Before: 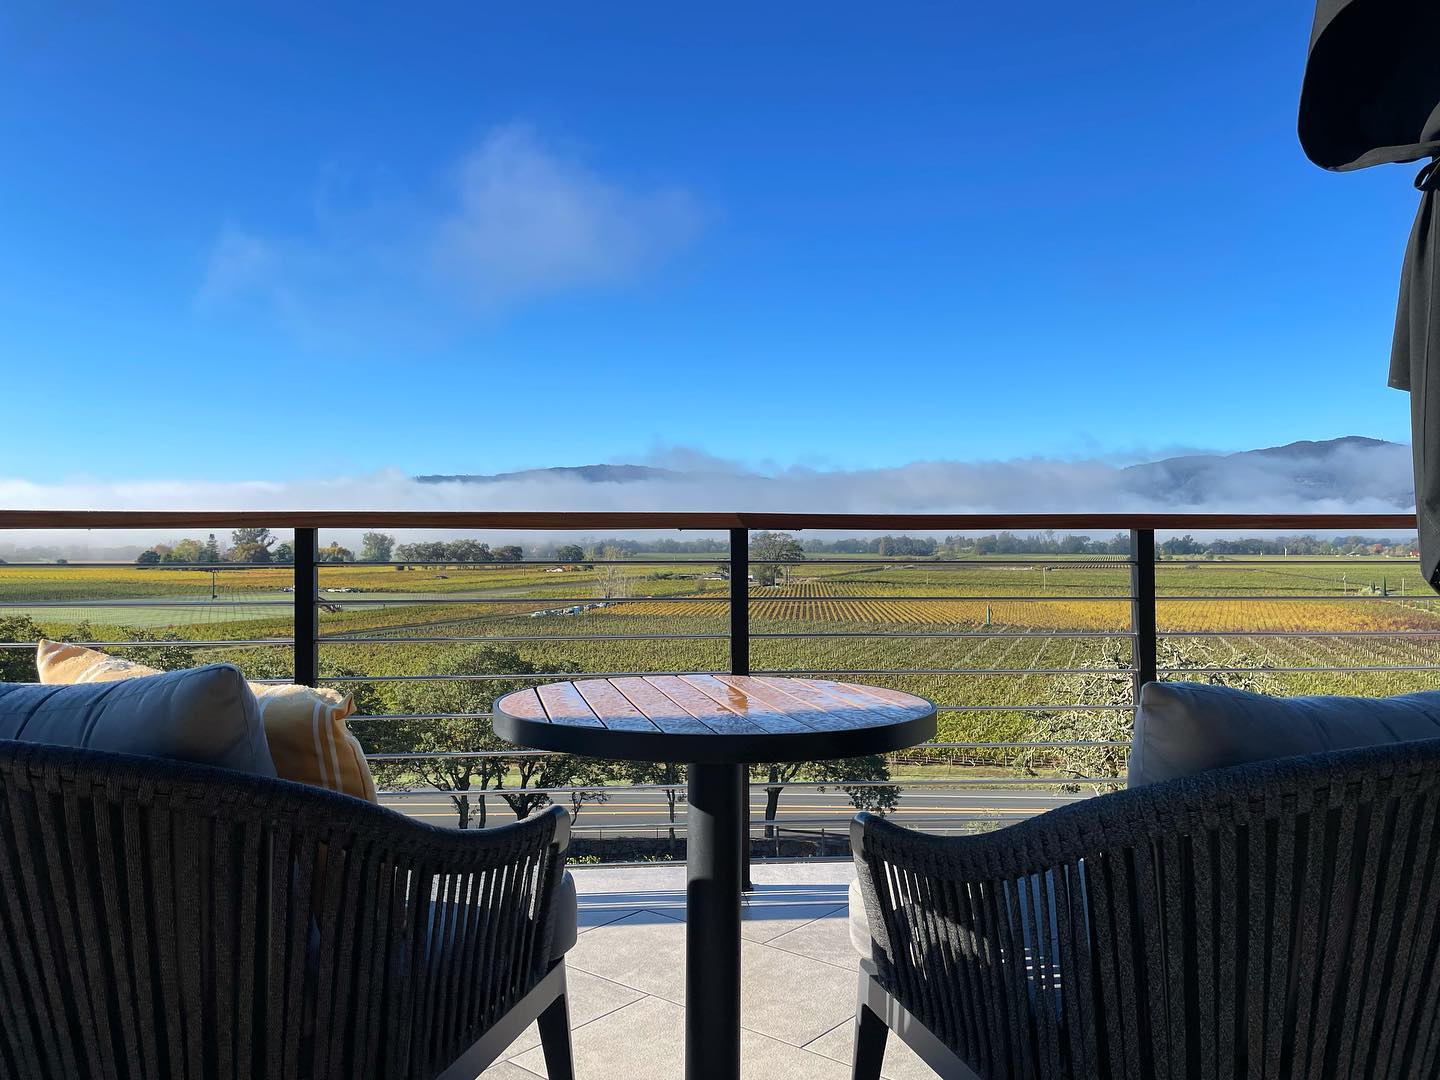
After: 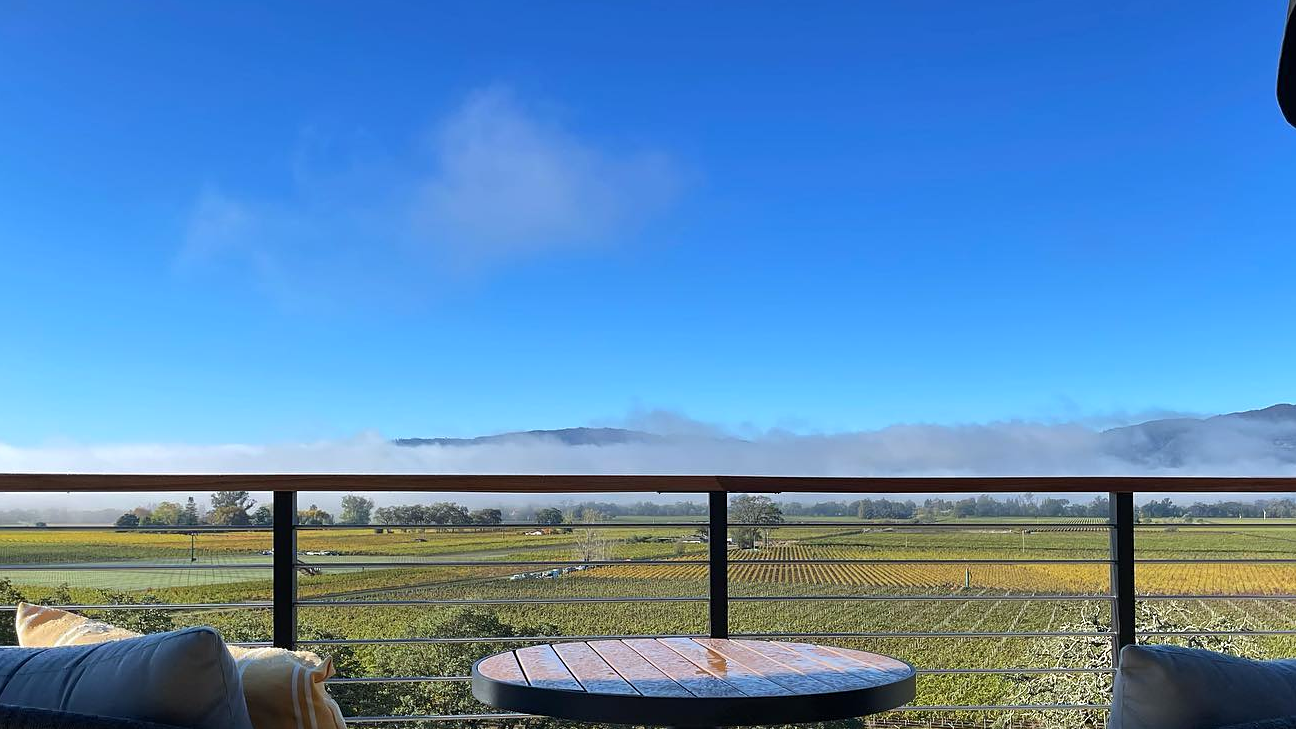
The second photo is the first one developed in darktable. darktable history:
sharpen: amount 0.2
white balance: red 0.982, blue 1.018
crop: left 1.509%, top 3.452%, right 7.696%, bottom 28.452%
